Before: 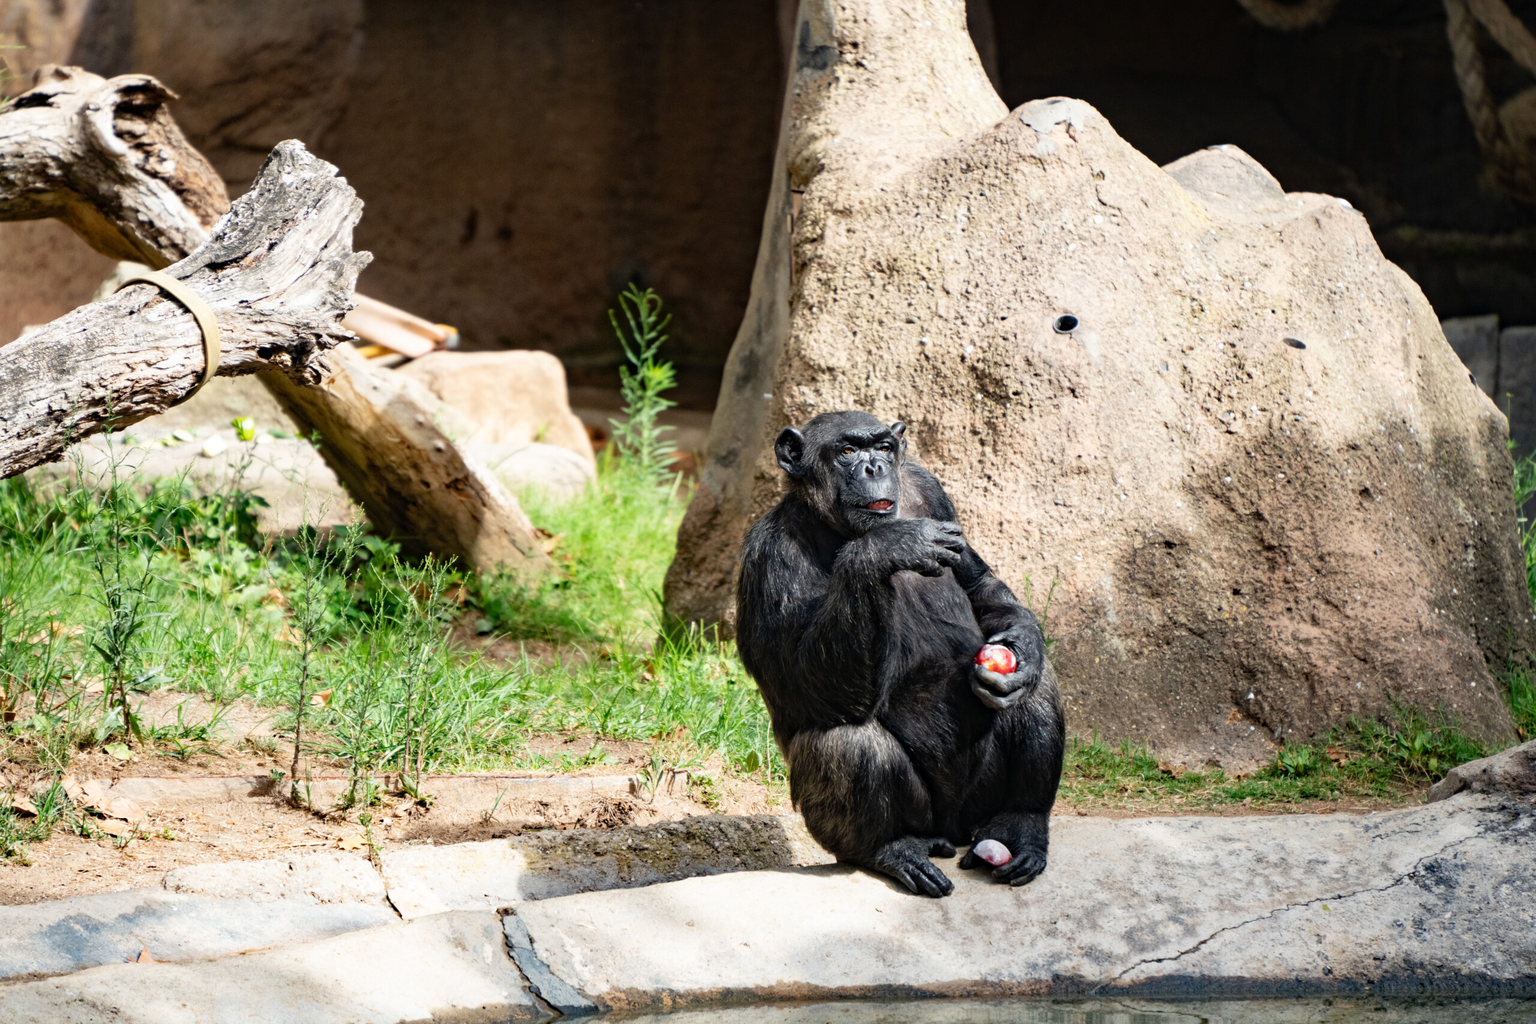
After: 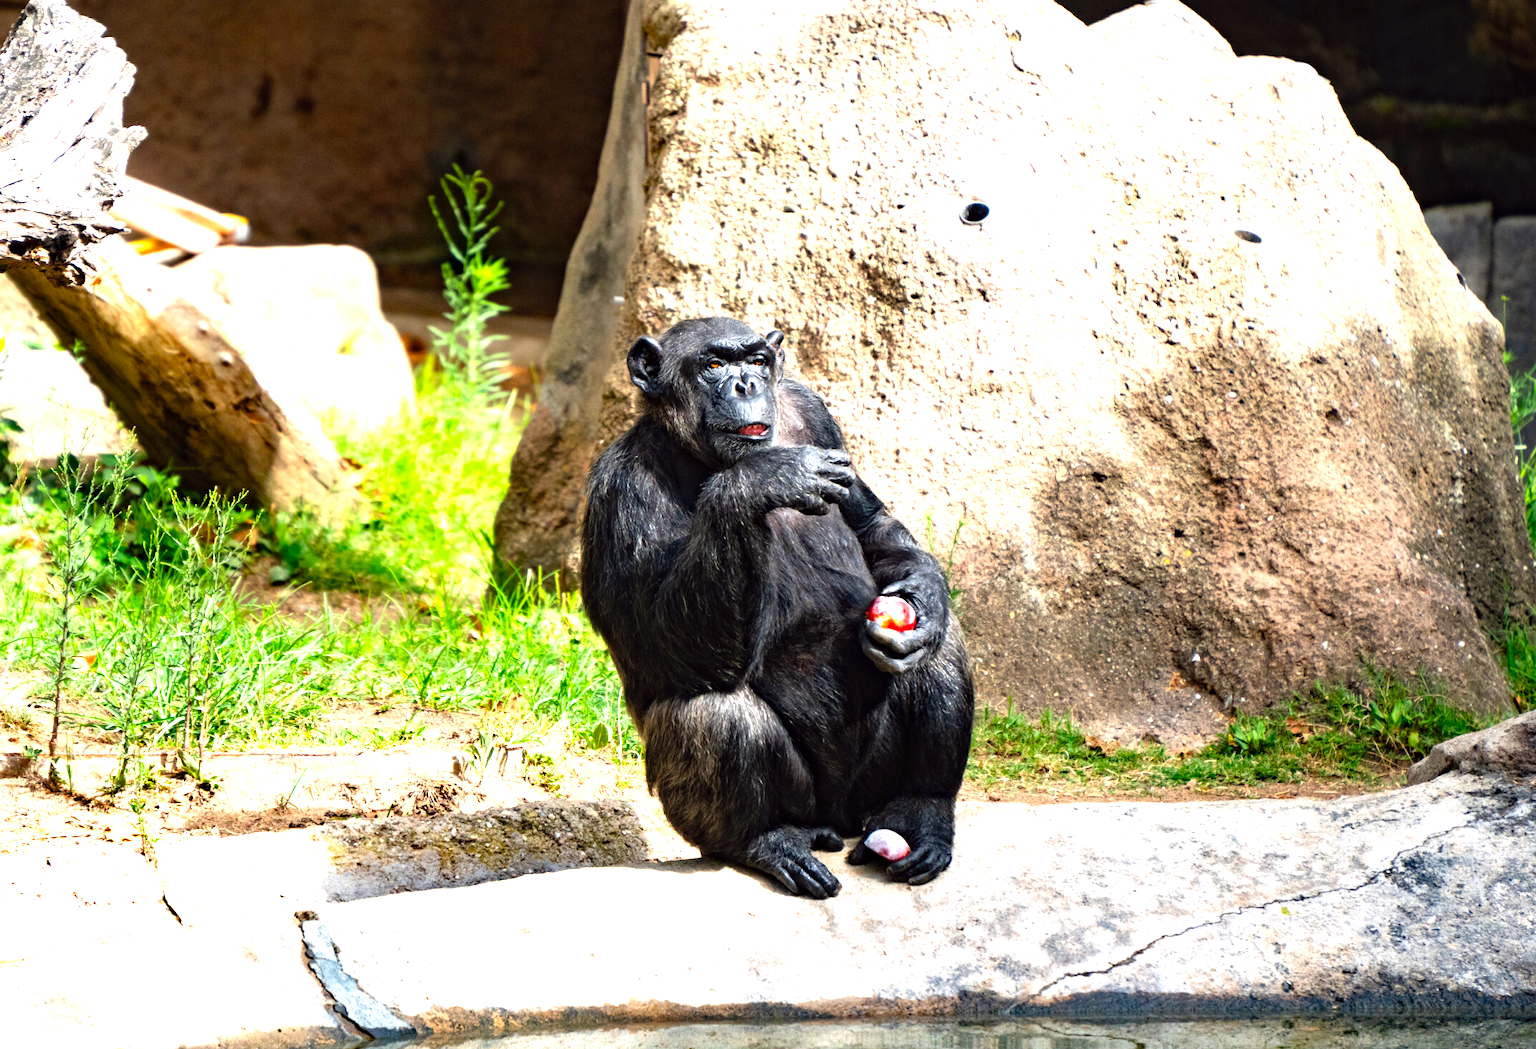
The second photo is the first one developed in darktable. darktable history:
crop: left 16.315%, top 14.246%
exposure: exposure 0.7 EV, compensate highlight preservation false
color balance: lift [1, 1.001, 0.999, 1.001], gamma [1, 1.004, 1.007, 0.993], gain [1, 0.991, 0.987, 1.013], contrast 10%, output saturation 120%
